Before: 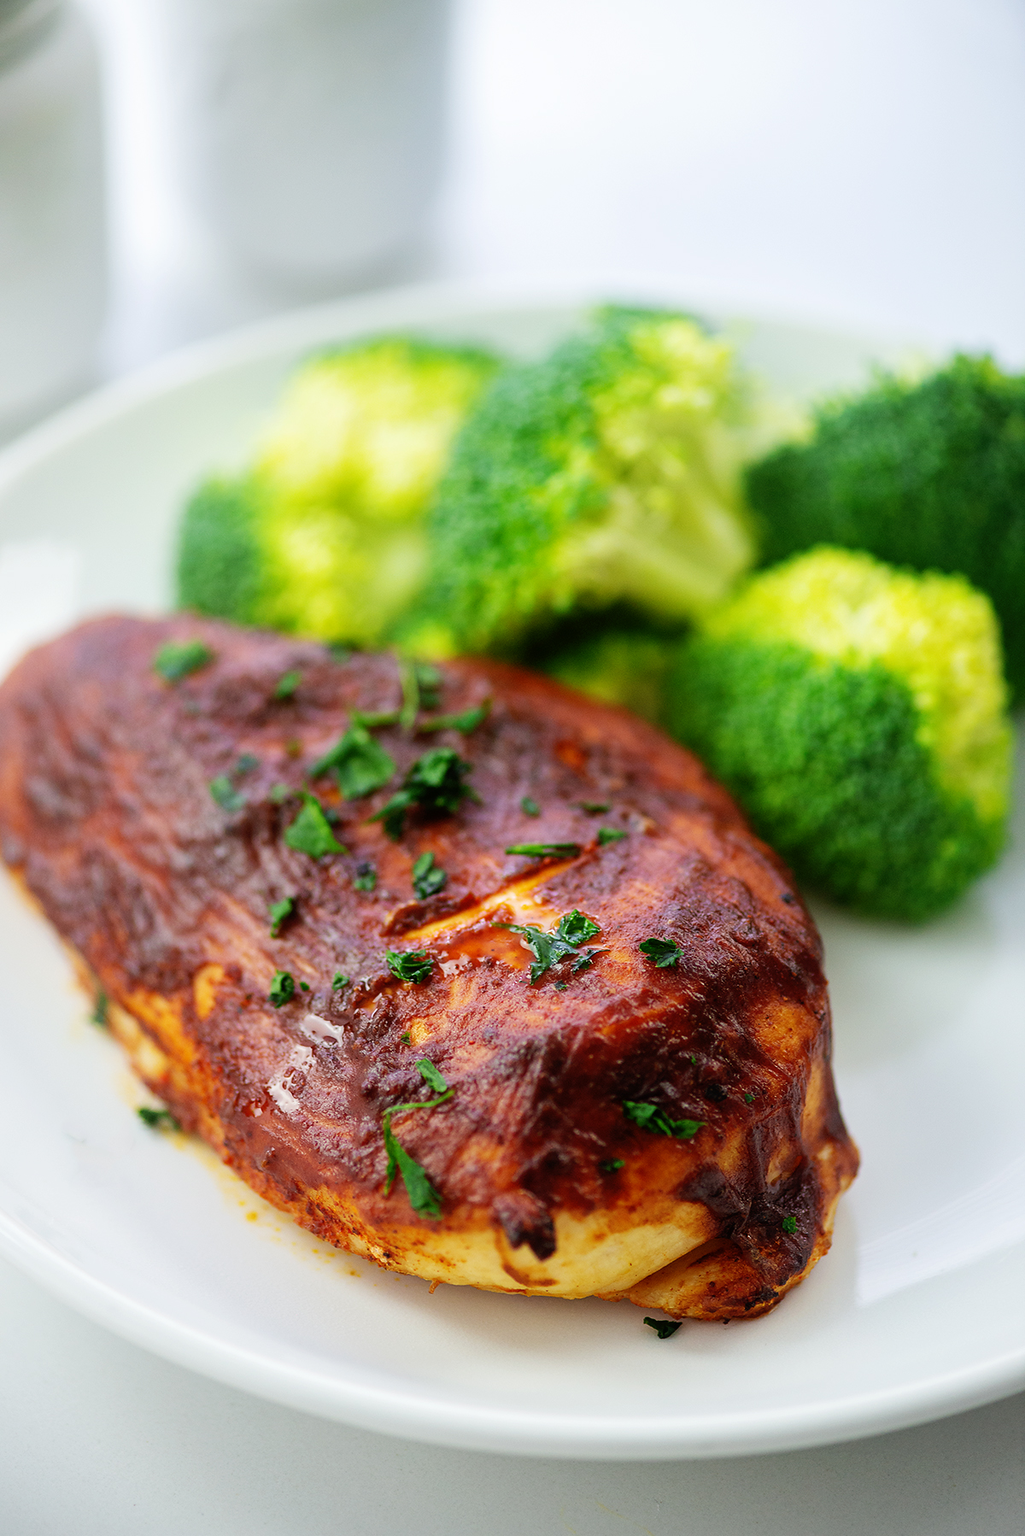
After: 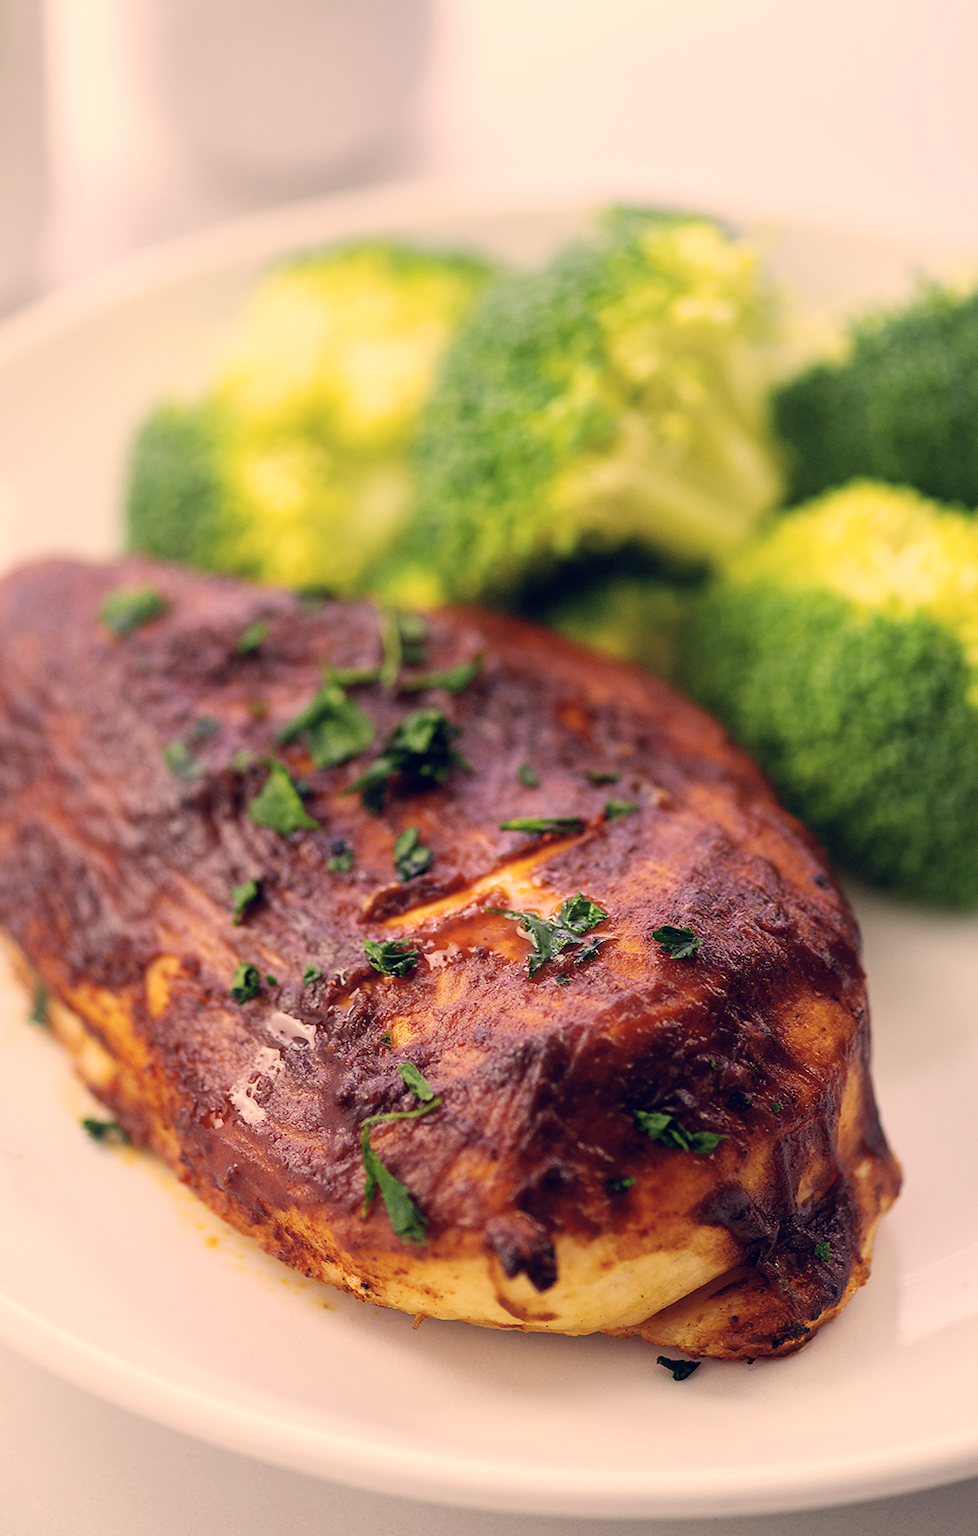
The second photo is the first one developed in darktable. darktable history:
color correction: highlights a* 20.12, highlights b* 27.25, shadows a* 3.35, shadows b* -18.02, saturation 0.745
crop: left 6.447%, top 8.066%, right 9.533%, bottom 3.922%
